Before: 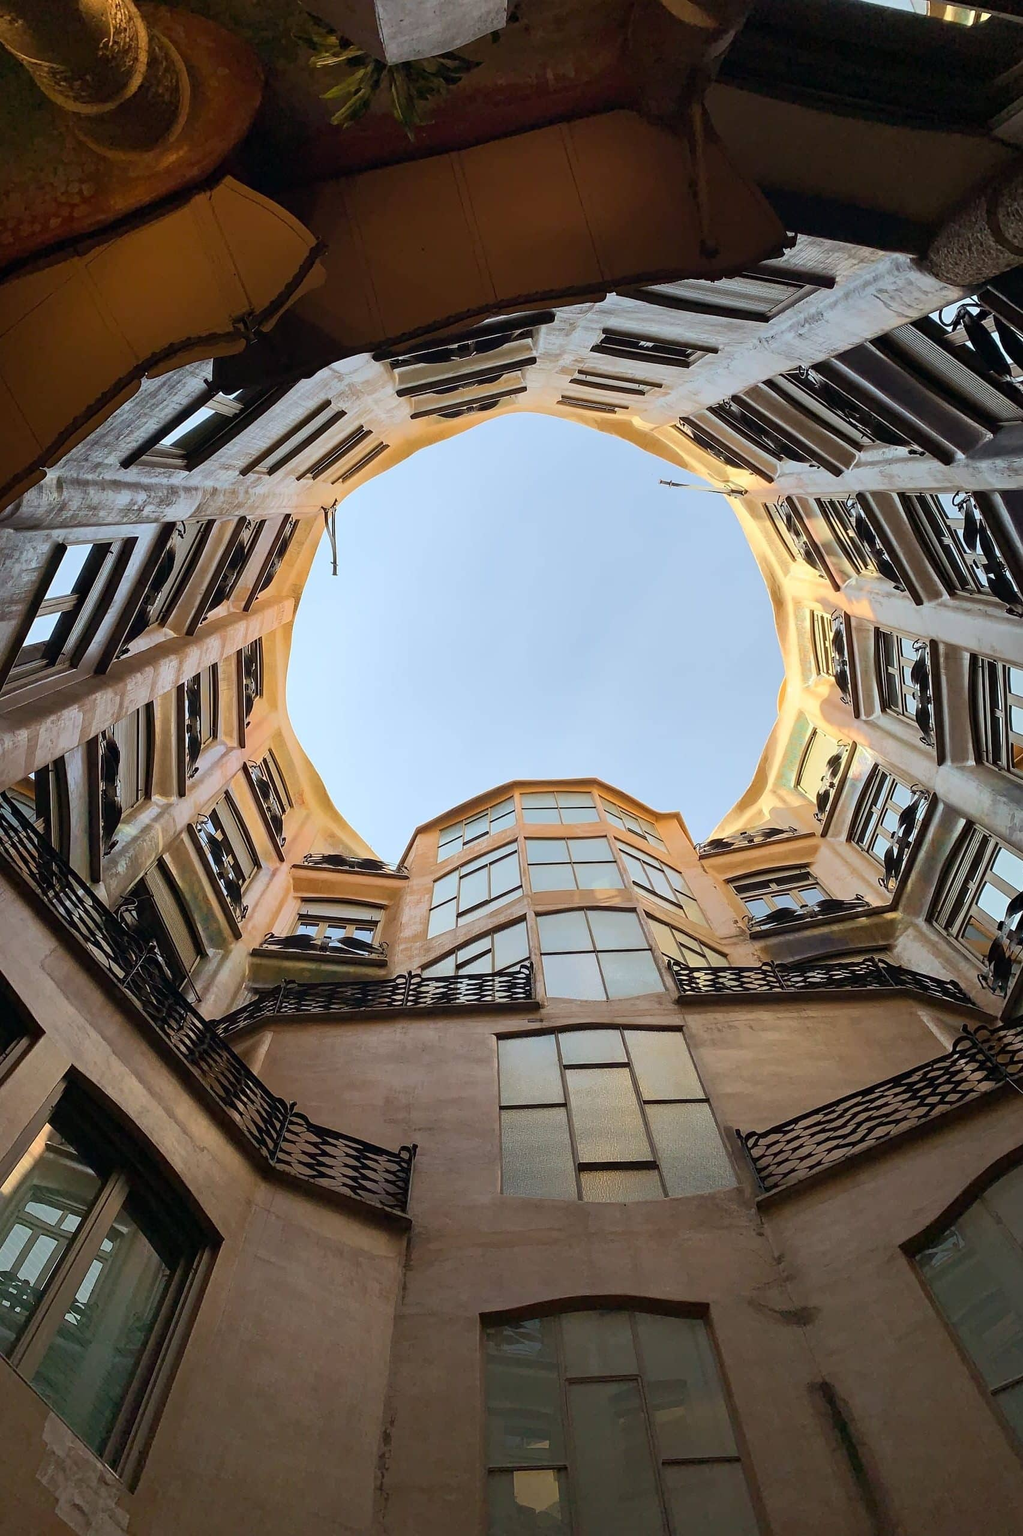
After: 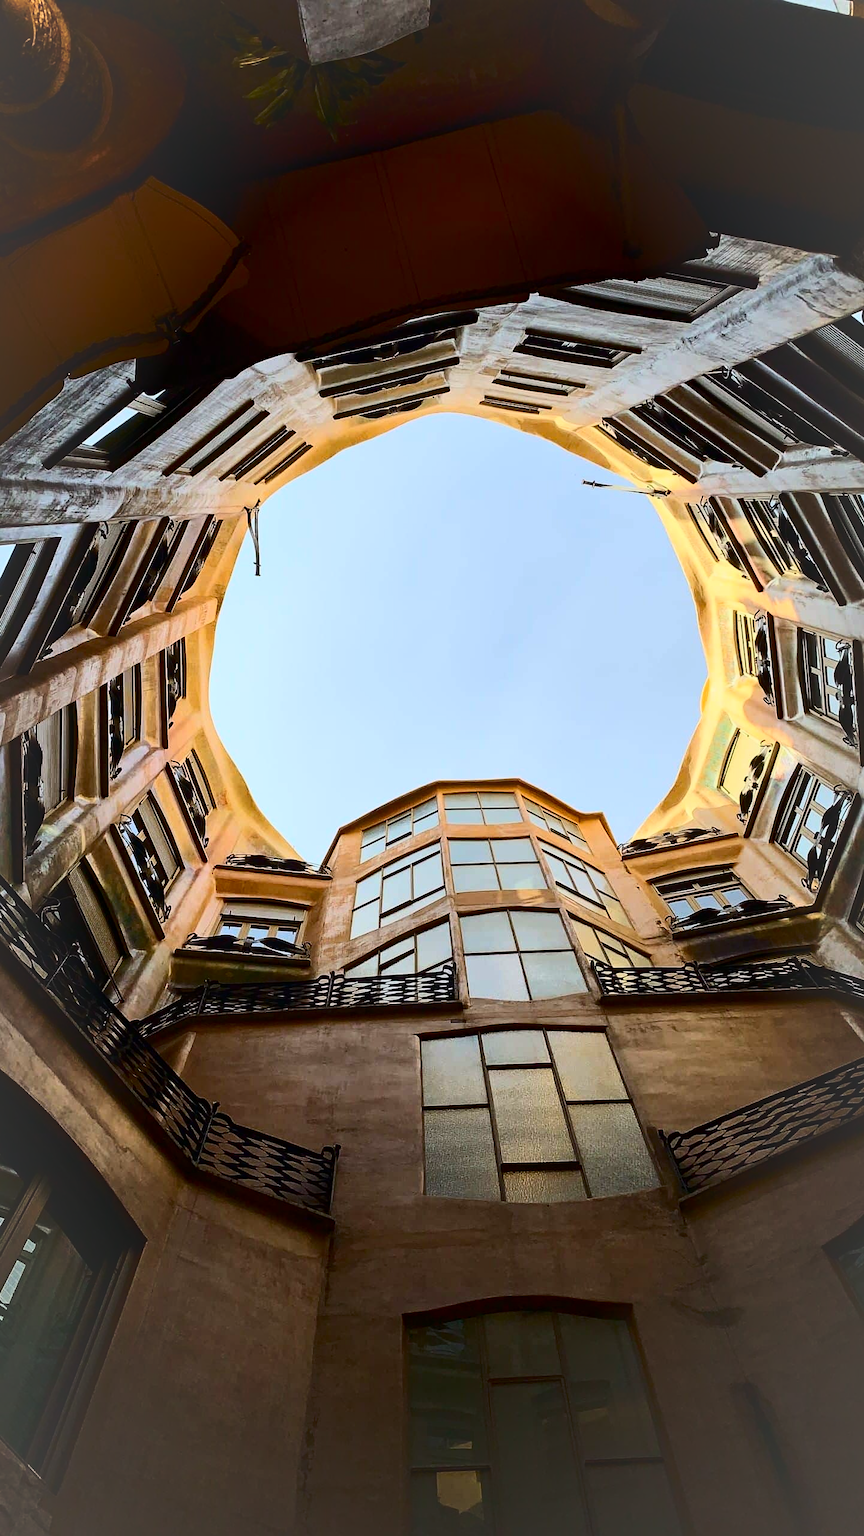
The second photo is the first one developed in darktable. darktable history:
crop: left 7.604%, right 7.848%
contrast brightness saturation: contrast 0.412, brightness 0.05, saturation 0.264
exposure: exposure -0.432 EV, compensate highlight preservation false
vignetting: fall-off radius 60.03%, brightness 0.052, saturation 0.003, automatic ratio true
haze removal: compatibility mode true, adaptive false
